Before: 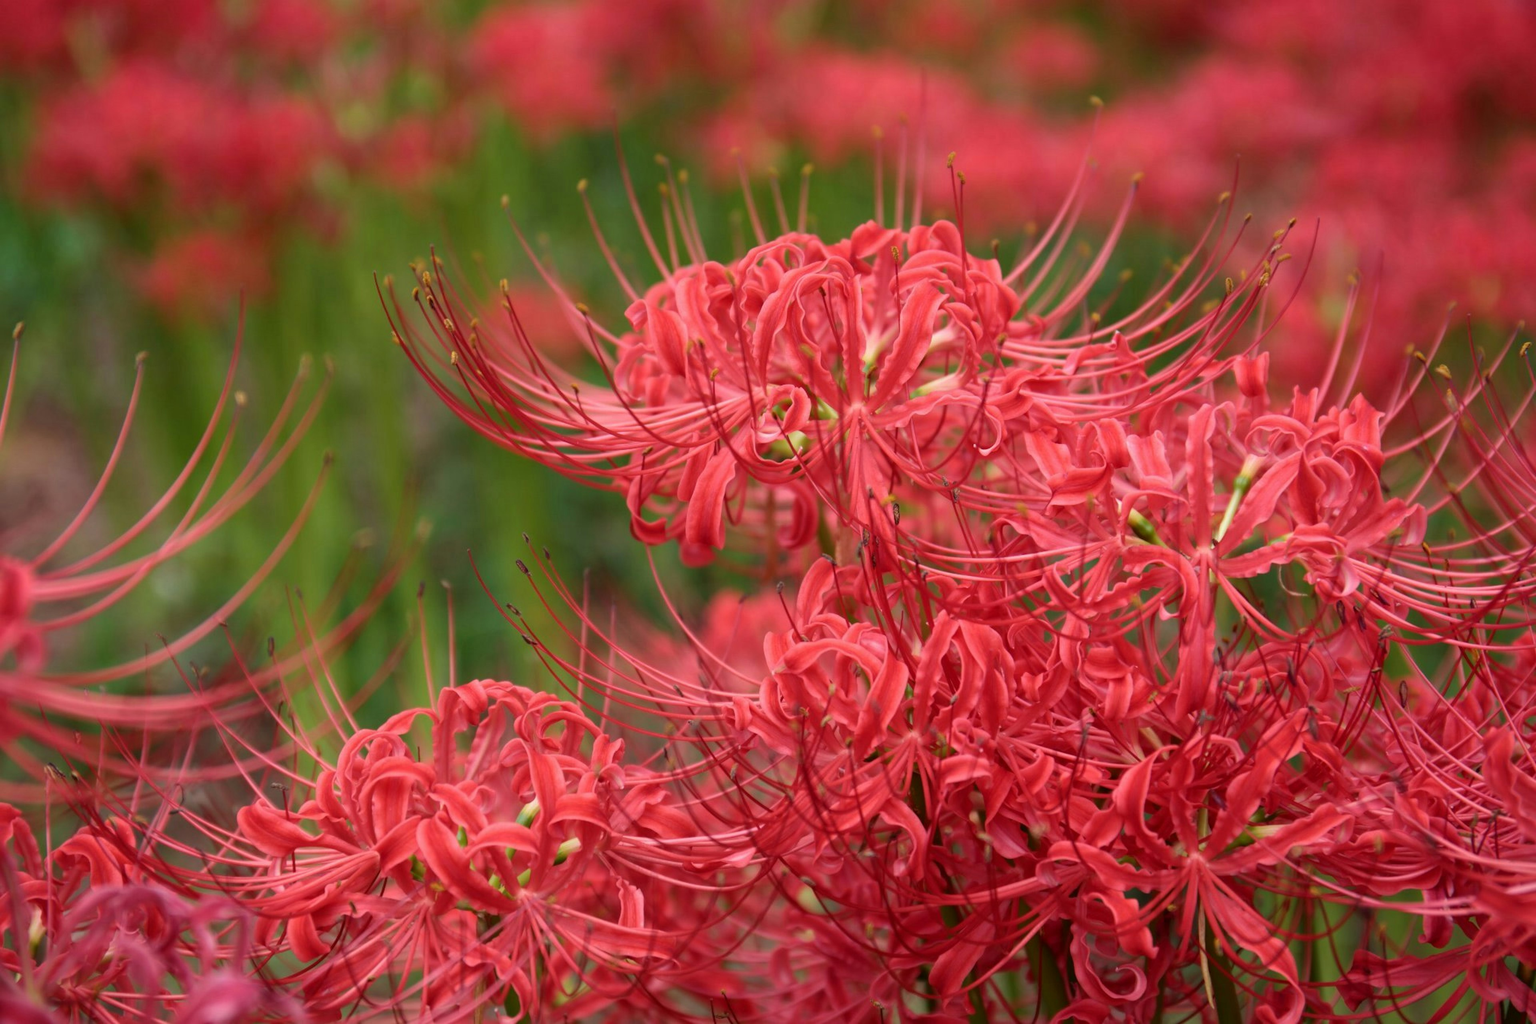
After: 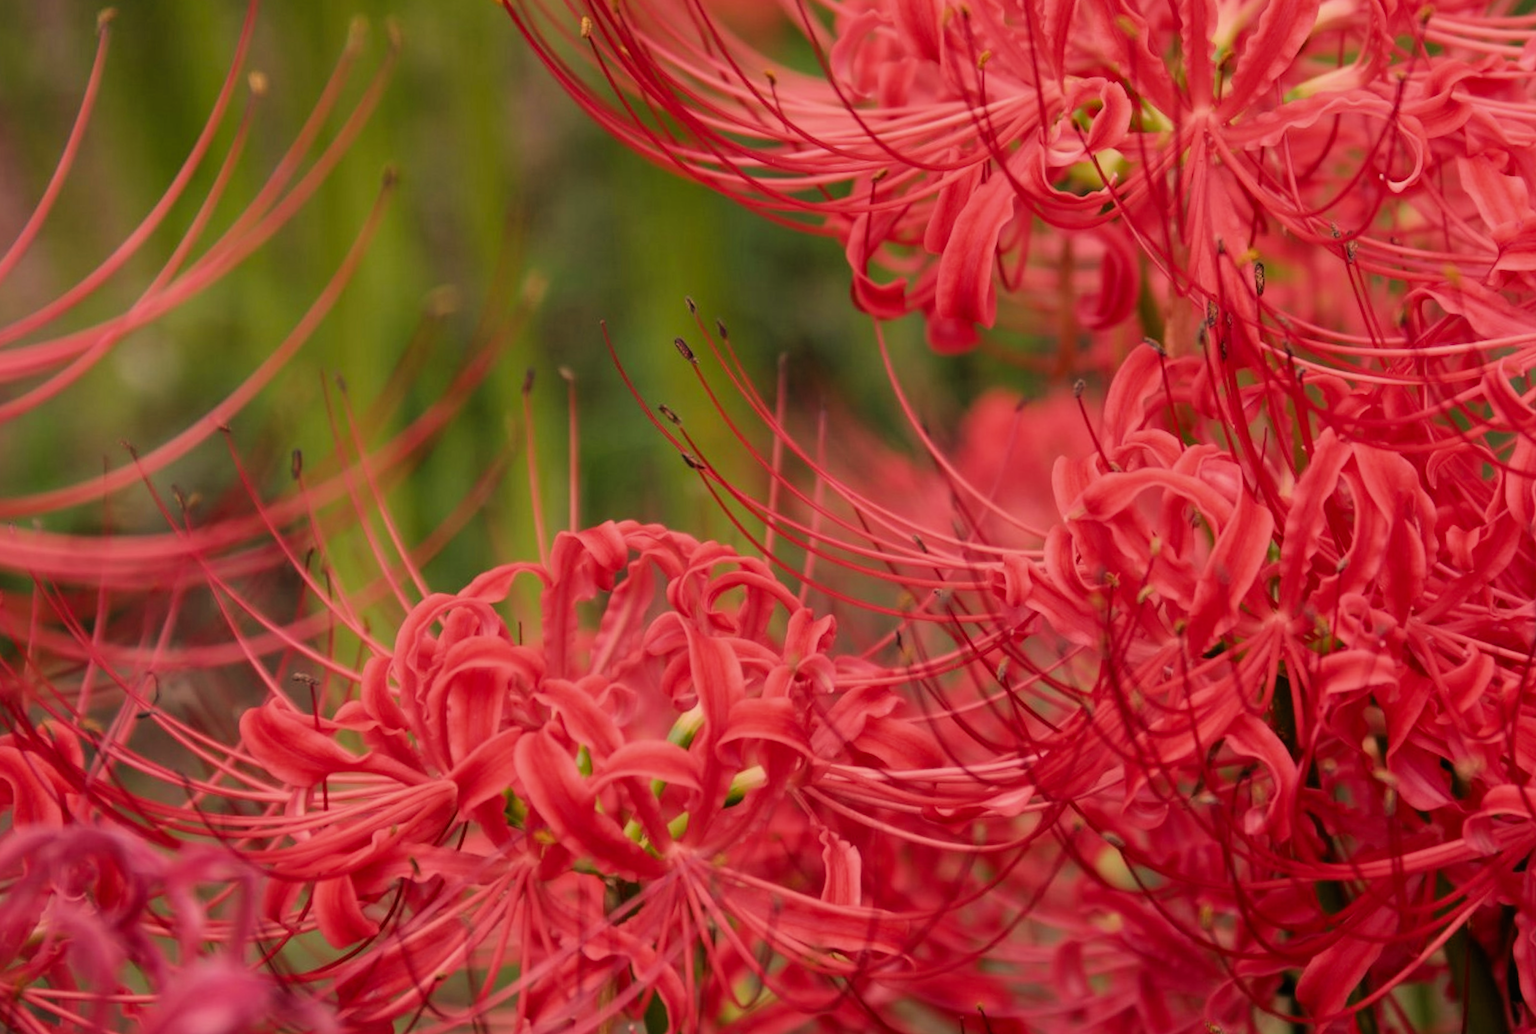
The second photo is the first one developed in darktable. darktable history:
color correction: highlights a* 17.71, highlights b* 18.77
crop and rotate: angle -1.08°, left 3.638%, top 32.215%, right 29.319%
filmic rgb: black relative exposure -7.65 EV, white relative exposure 4.56 EV, threshold 5.94 EV, hardness 3.61, add noise in highlights 0, color science v3 (2019), use custom middle-gray values true, contrast in highlights soft, enable highlight reconstruction true
